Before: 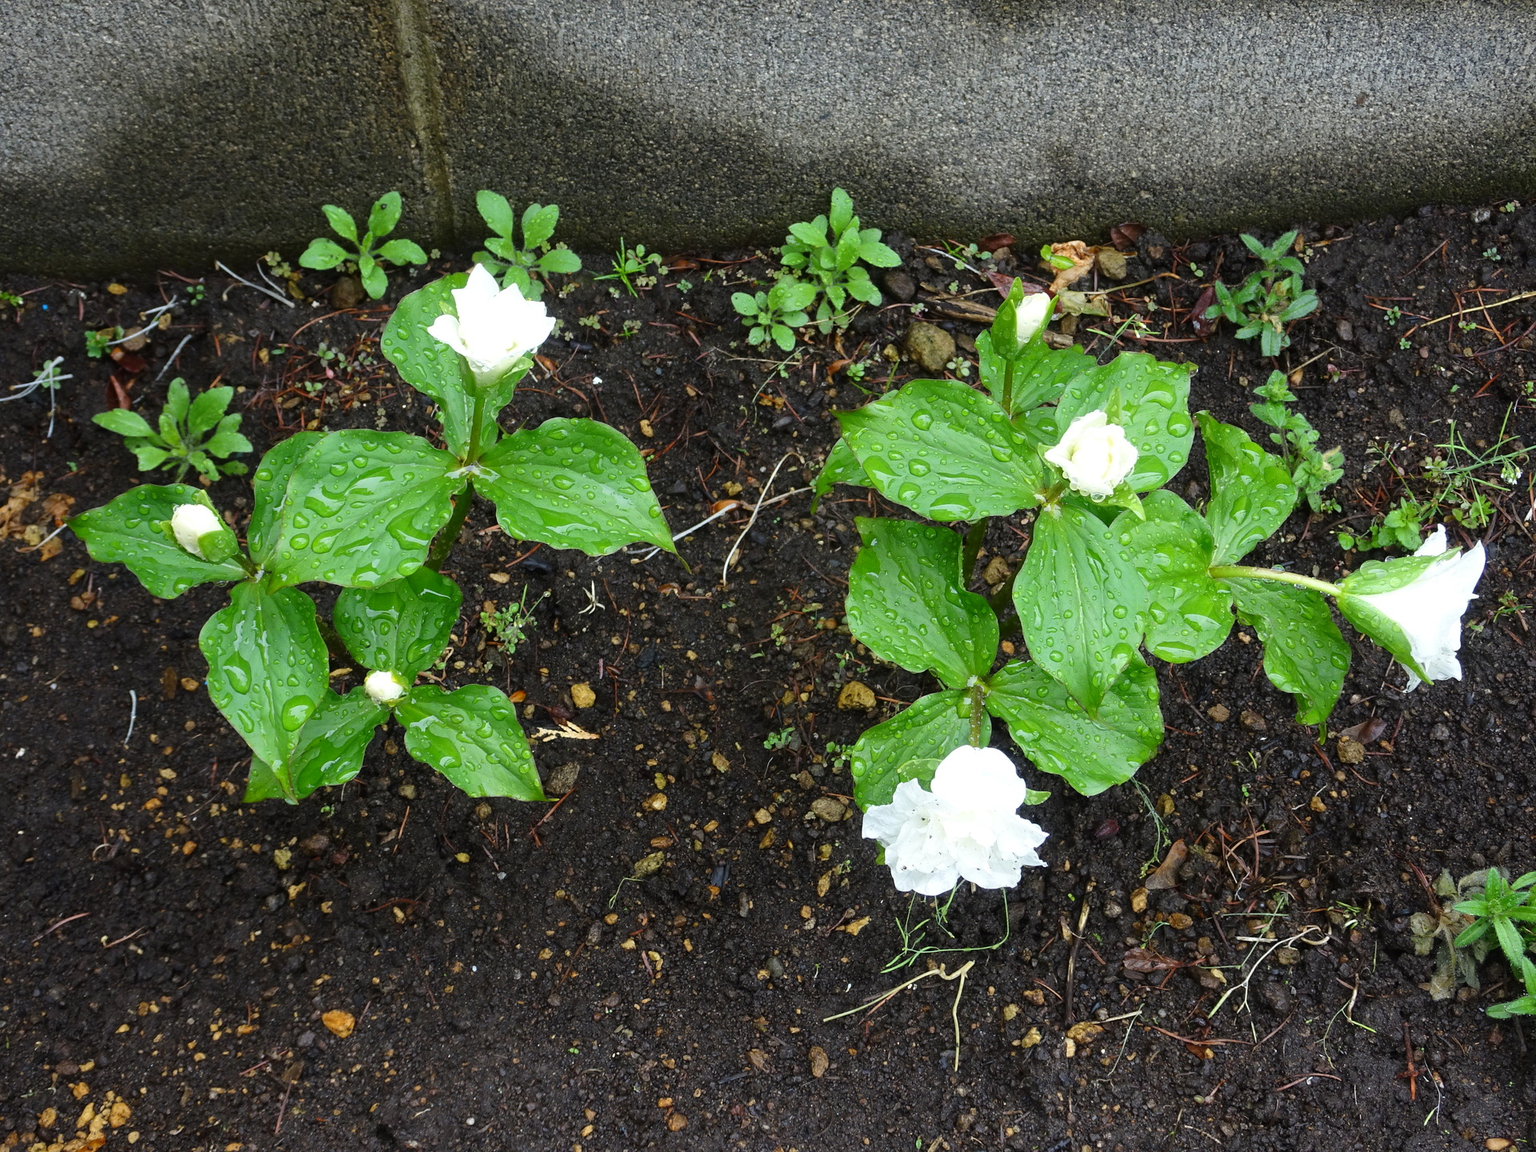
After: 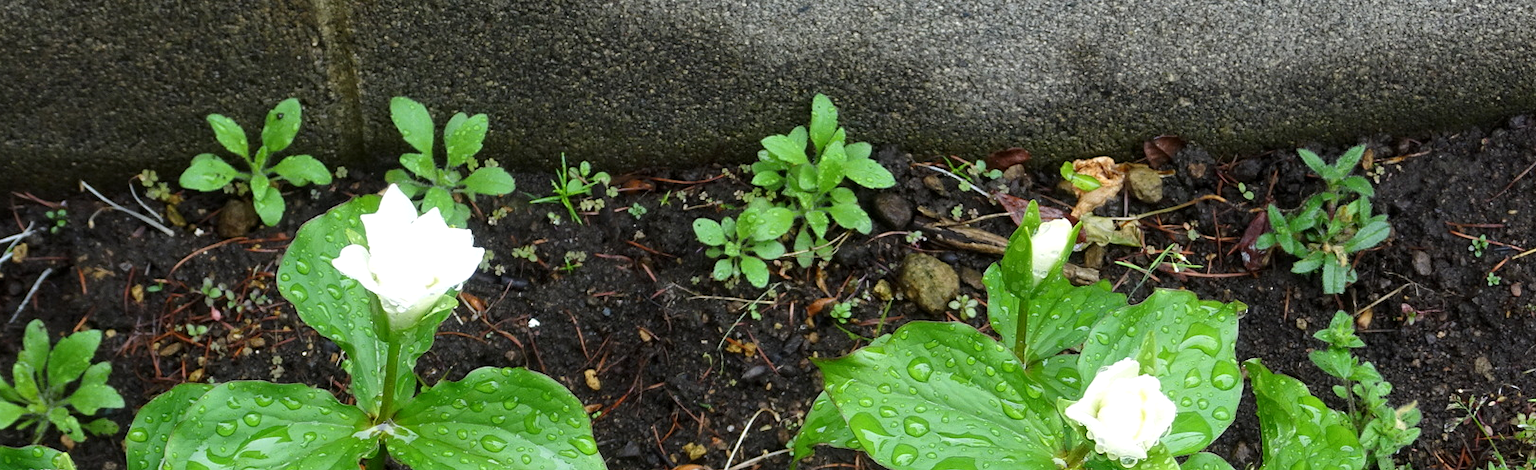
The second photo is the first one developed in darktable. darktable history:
crop and rotate: left 9.653%, top 9.51%, right 6.17%, bottom 56.097%
local contrast: highlights 105%, shadows 103%, detail 120%, midtone range 0.2
